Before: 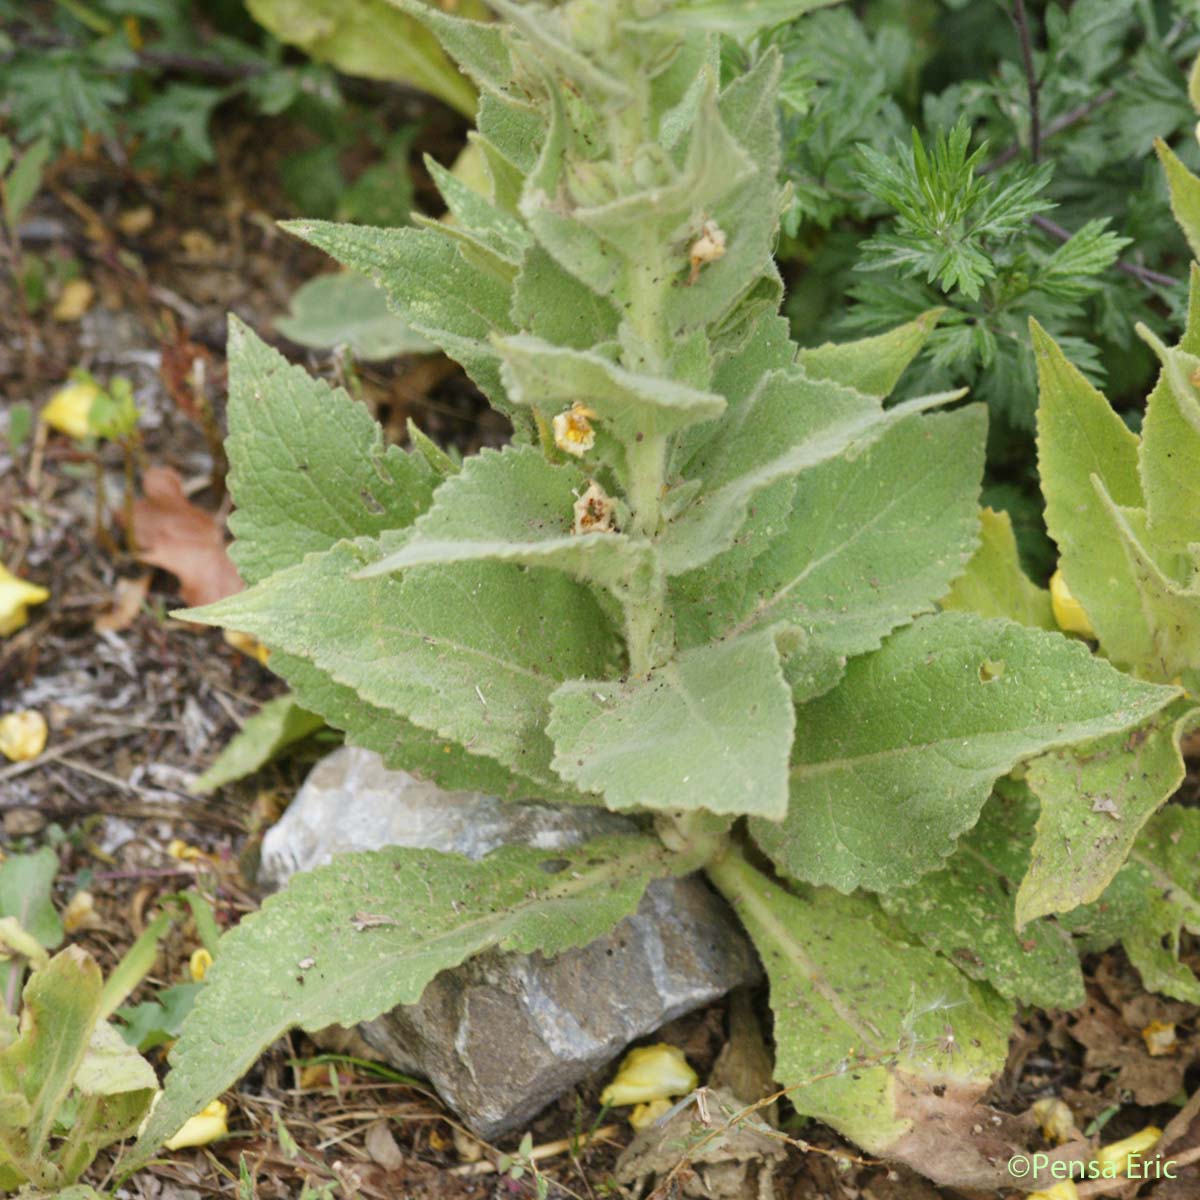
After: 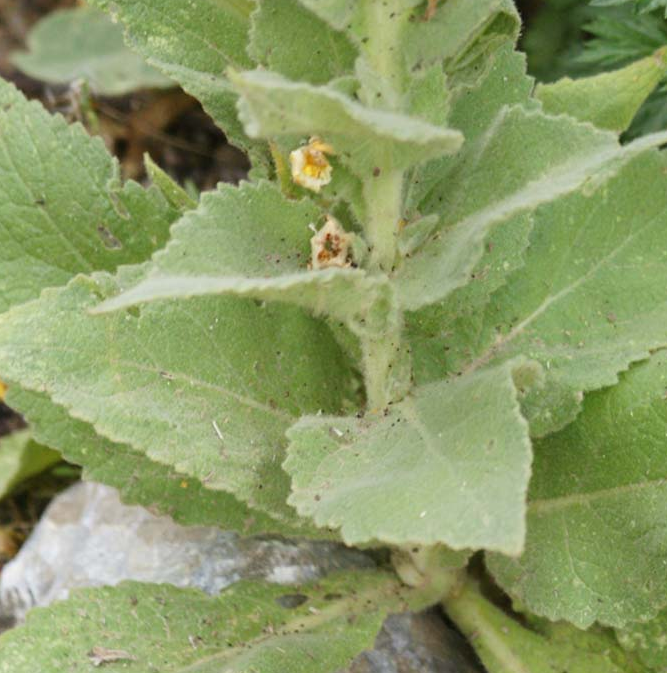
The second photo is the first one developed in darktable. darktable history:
crop and rotate: left 21.994%, top 22.155%, right 22.399%, bottom 21.757%
